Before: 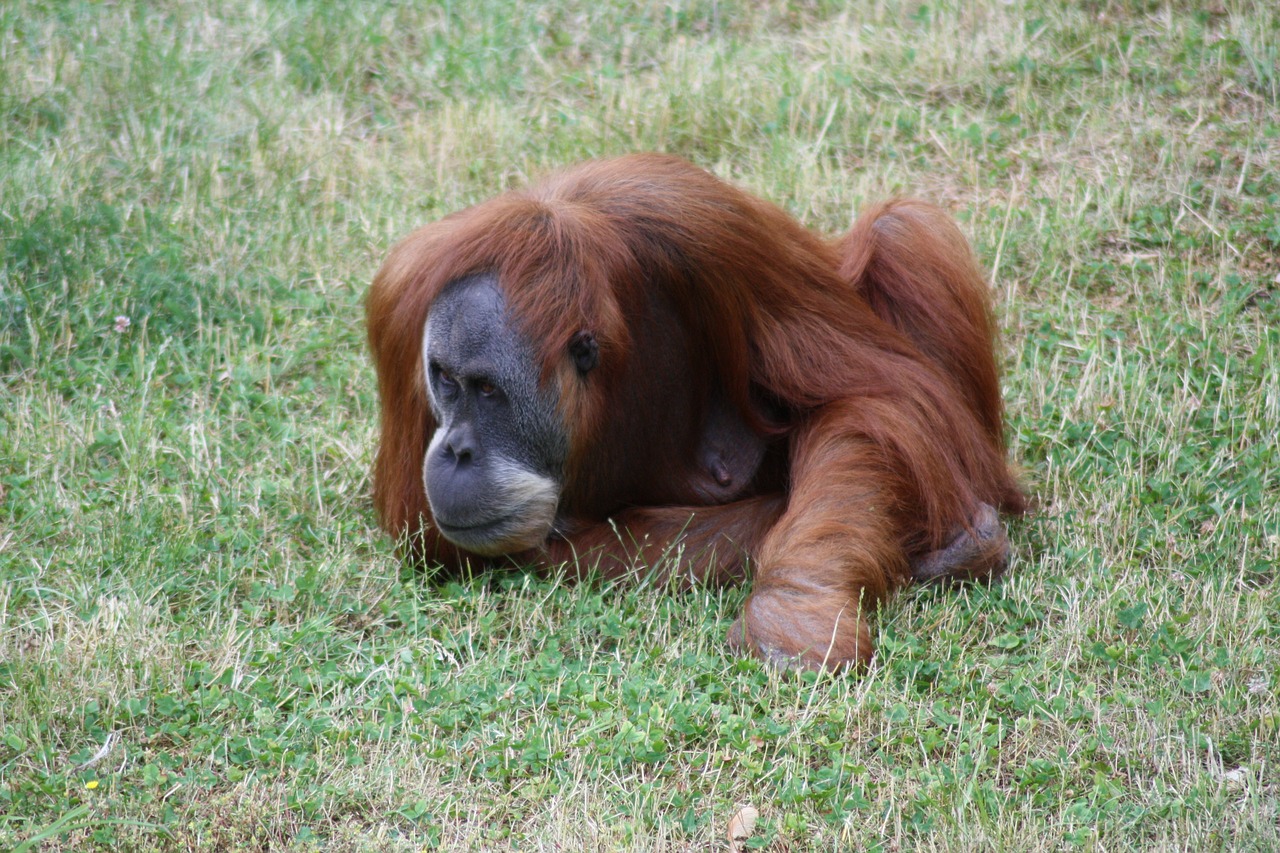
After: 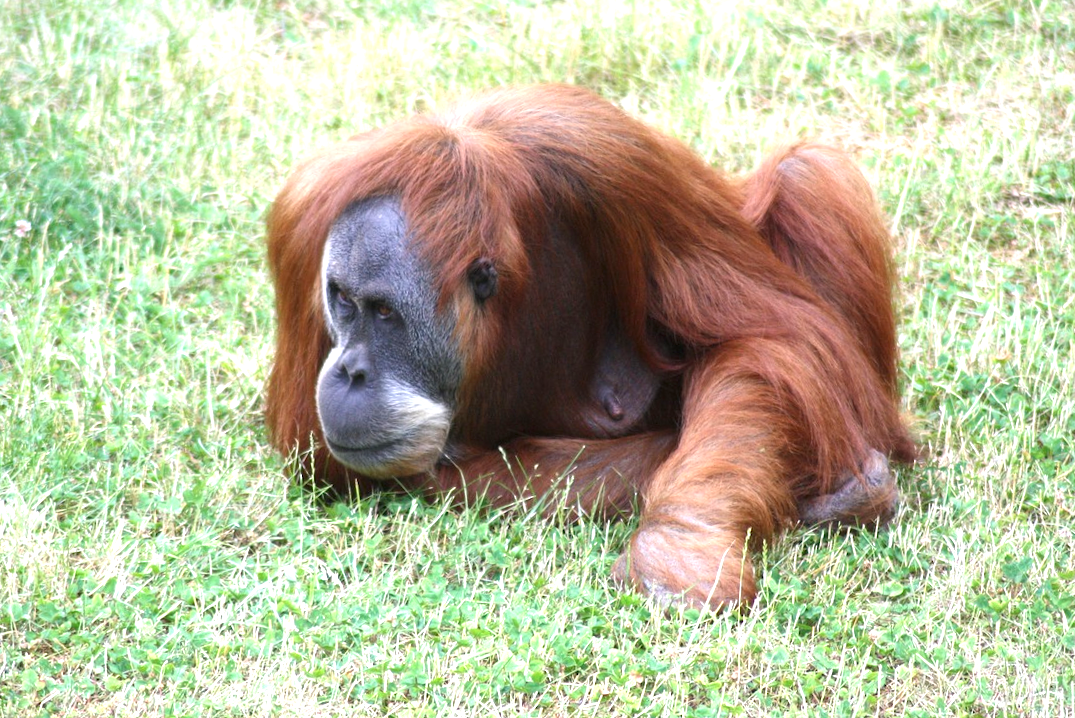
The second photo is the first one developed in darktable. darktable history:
exposure: exposure 1.154 EV, compensate exposure bias true, compensate highlight preservation false
crop and rotate: angle -2.83°, left 5.24%, top 5.183%, right 4.642%, bottom 4.436%
